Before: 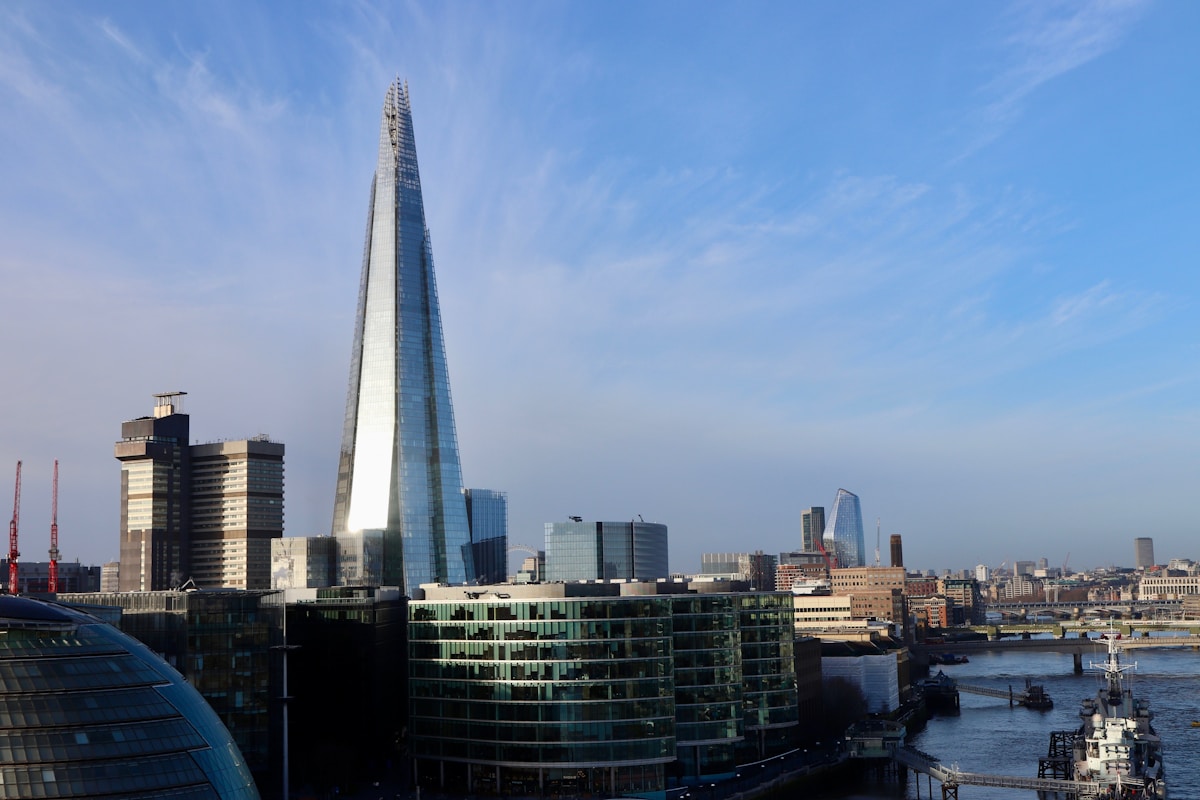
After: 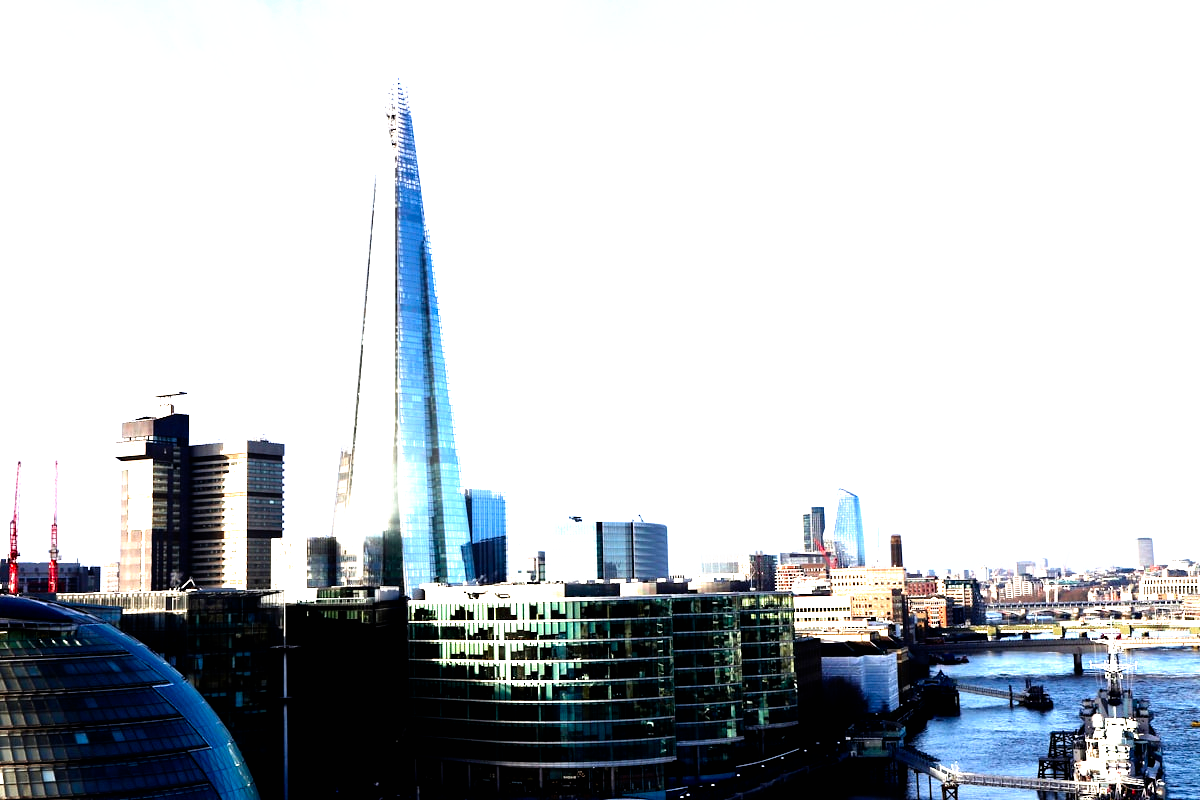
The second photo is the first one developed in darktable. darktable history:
filmic rgb: black relative exposure -8.2 EV, white relative exposure 2.2 EV, threshold 3 EV, hardness 7.11, latitude 85.74%, contrast 1.696, highlights saturation mix -4%, shadows ↔ highlights balance -2.69%, preserve chrominance no, color science v5 (2021), contrast in shadows safe, contrast in highlights safe, enable highlight reconstruction true
exposure: black level correction 0, exposure 1.45 EV, compensate exposure bias true, compensate highlight preservation false
